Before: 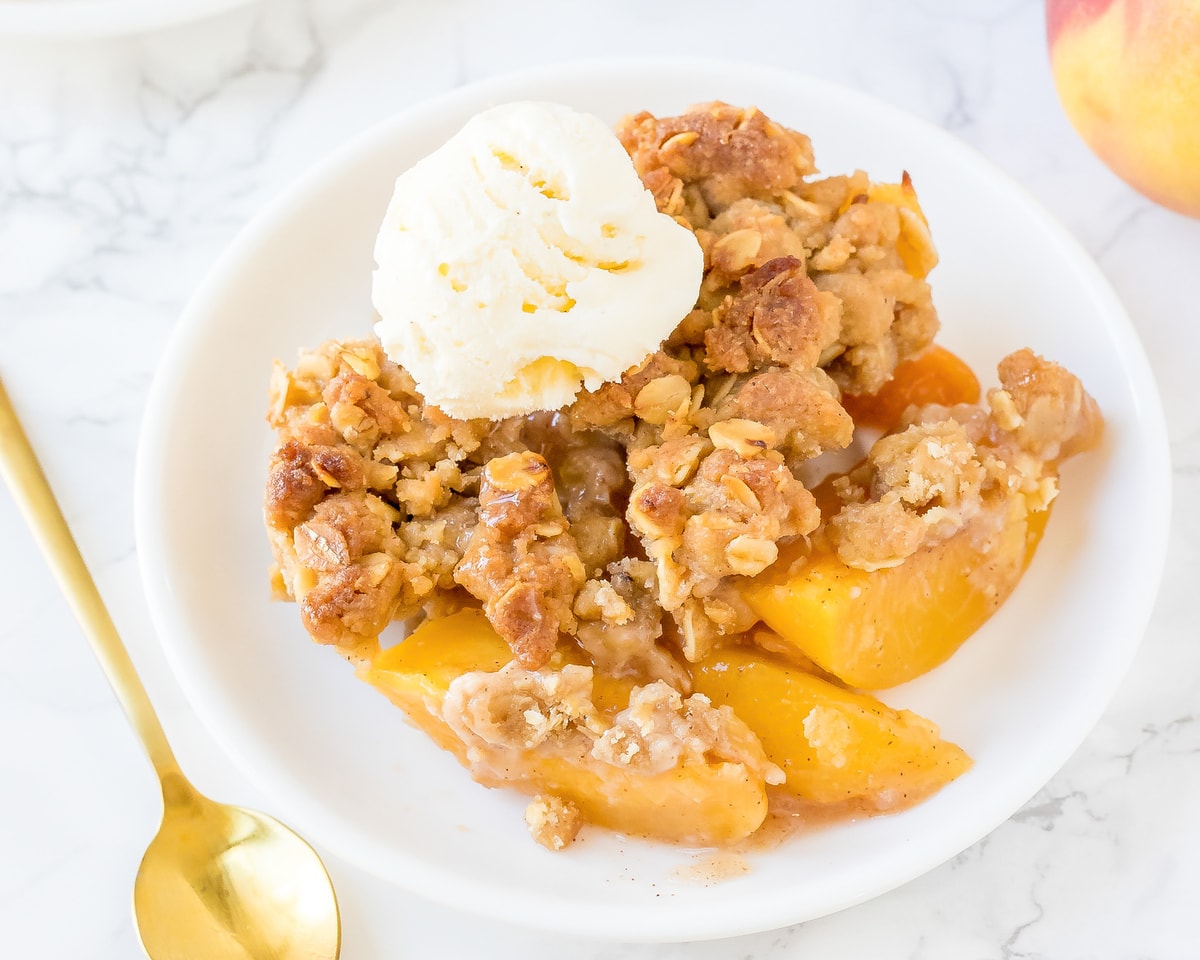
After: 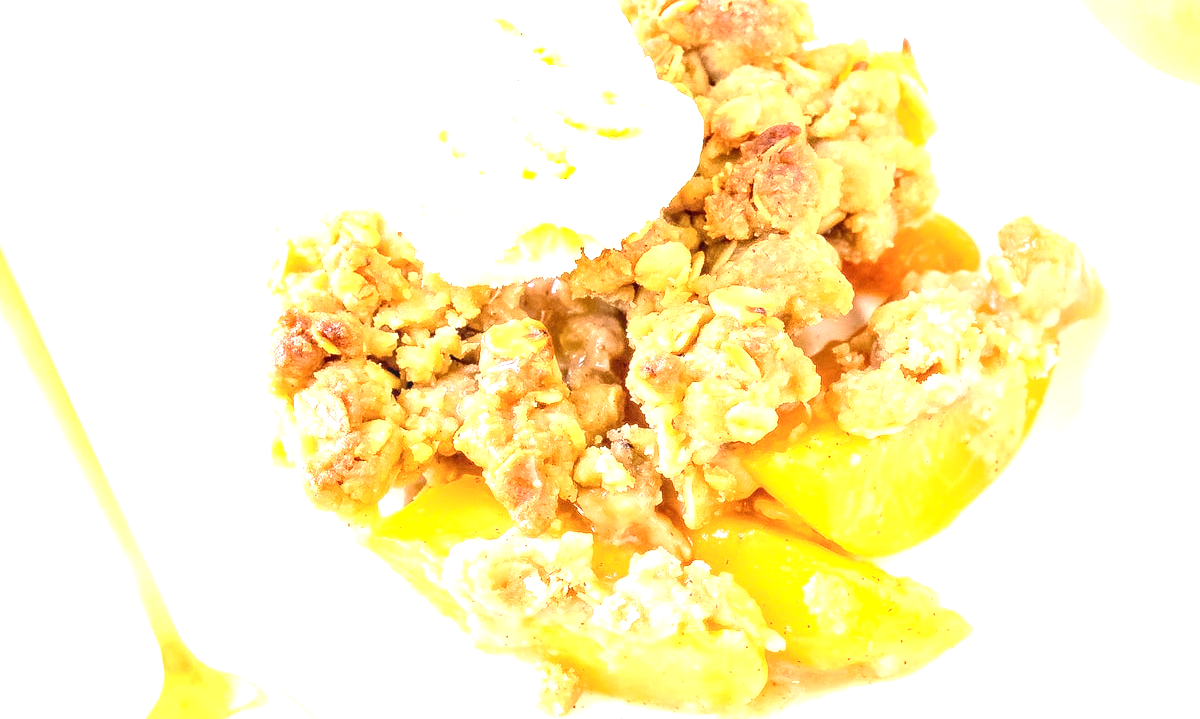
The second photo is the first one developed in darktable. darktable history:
crop: top 13.894%, bottom 11.196%
exposure: black level correction 0, exposure 1.386 EV, compensate exposure bias true, compensate highlight preservation false
contrast brightness saturation: contrast 0.146, brightness 0.051
local contrast: on, module defaults
